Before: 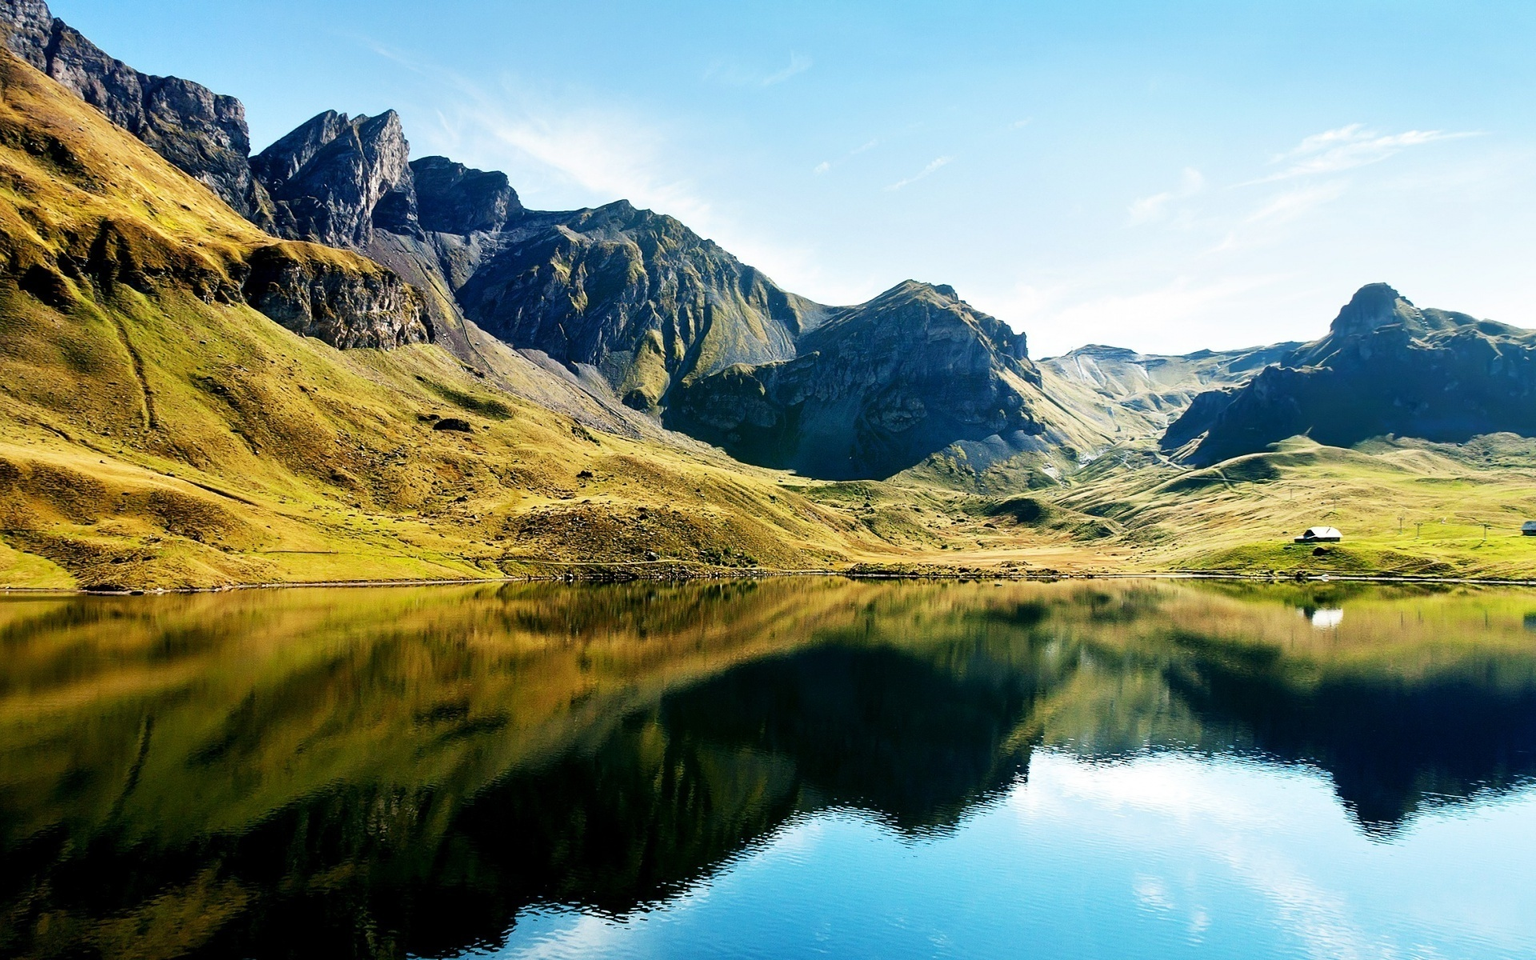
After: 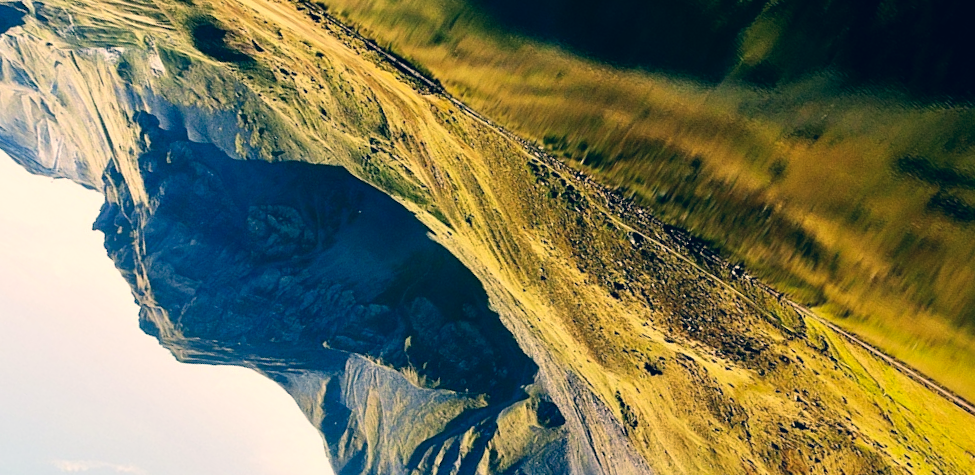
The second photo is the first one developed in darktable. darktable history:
color correction: highlights a* 10.36, highlights b* 14.78, shadows a* -9.66, shadows b* -15.09
crop and rotate: angle 147.95°, left 9.227%, top 15.678%, right 4.576%, bottom 17.129%
tone equalizer: on, module defaults
